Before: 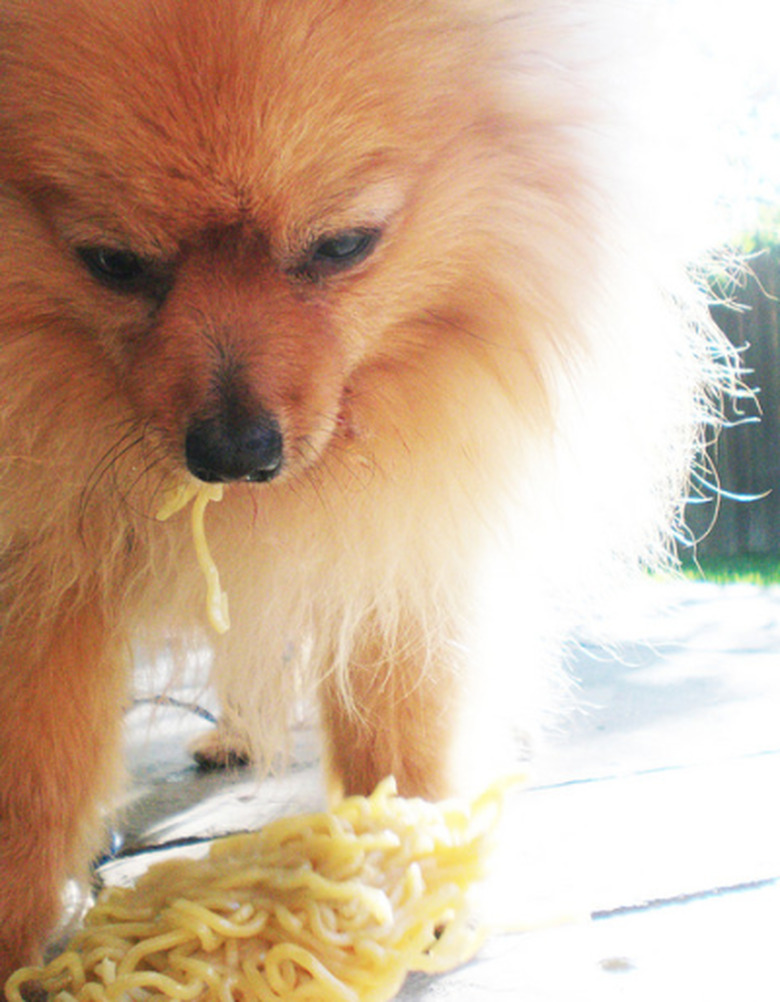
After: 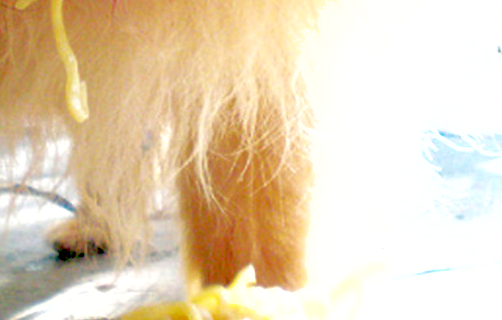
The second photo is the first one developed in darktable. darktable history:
exposure: black level correction 0.032, exposure 0.314 EV, compensate highlight preservation false
haze removal: strength 0.297, distance 0.255, compatibility mode true, adaptive false
shadows and highlights: on, module defaults
crop: left 18.107%, top 51.052%, right 17.484%, bottom 16.929%
